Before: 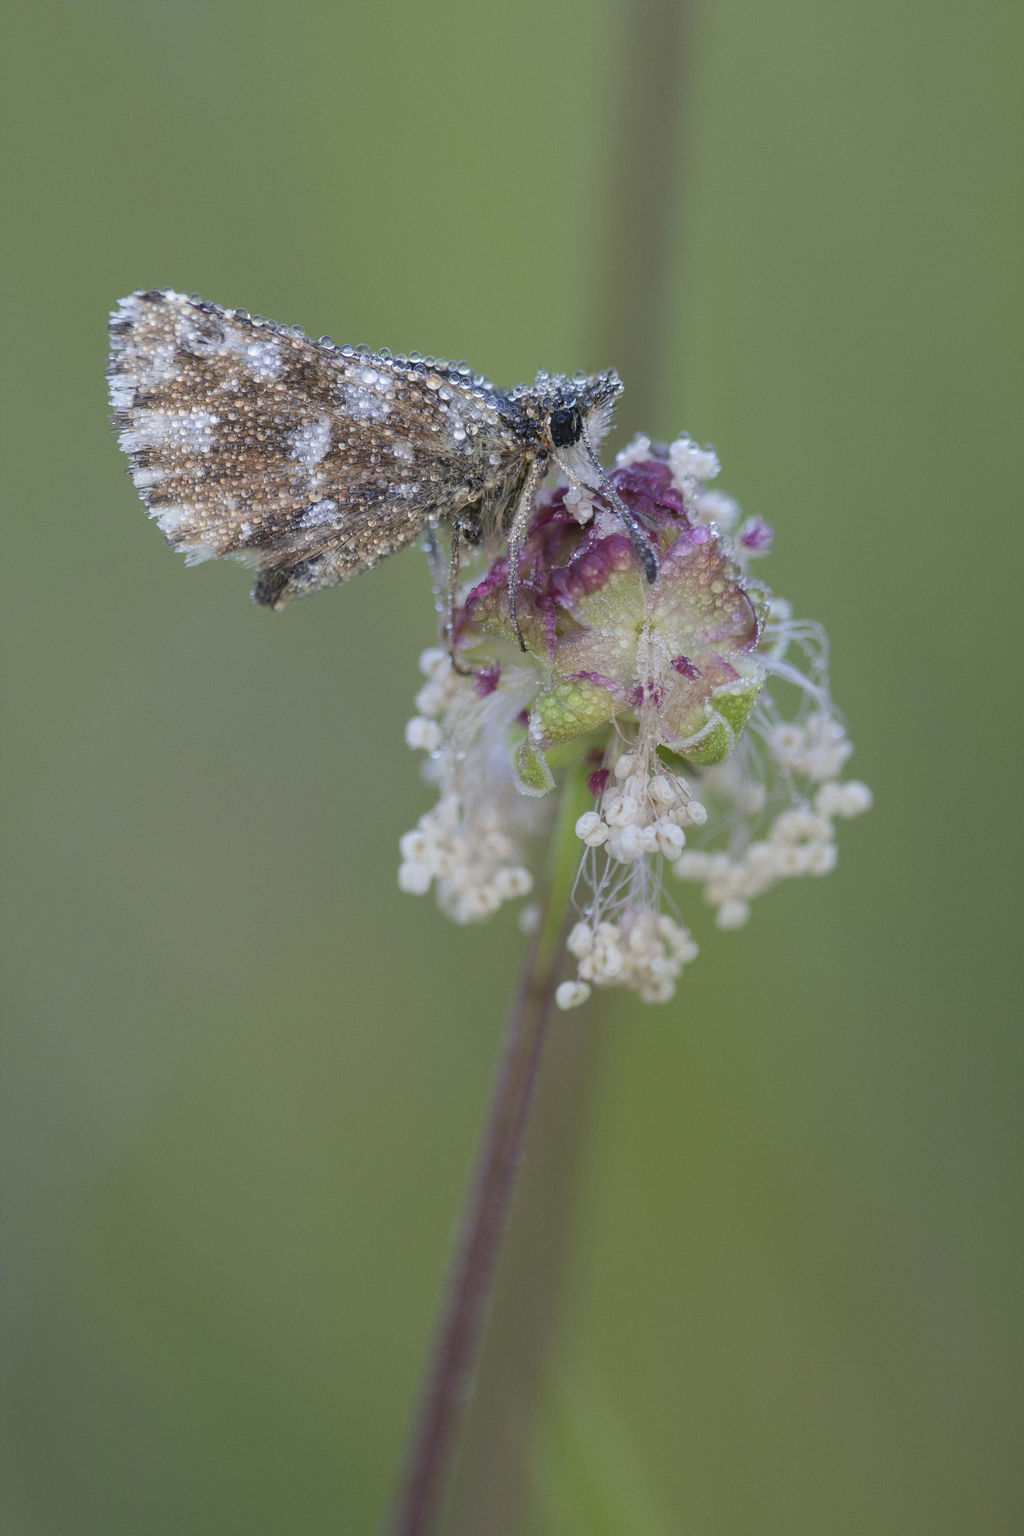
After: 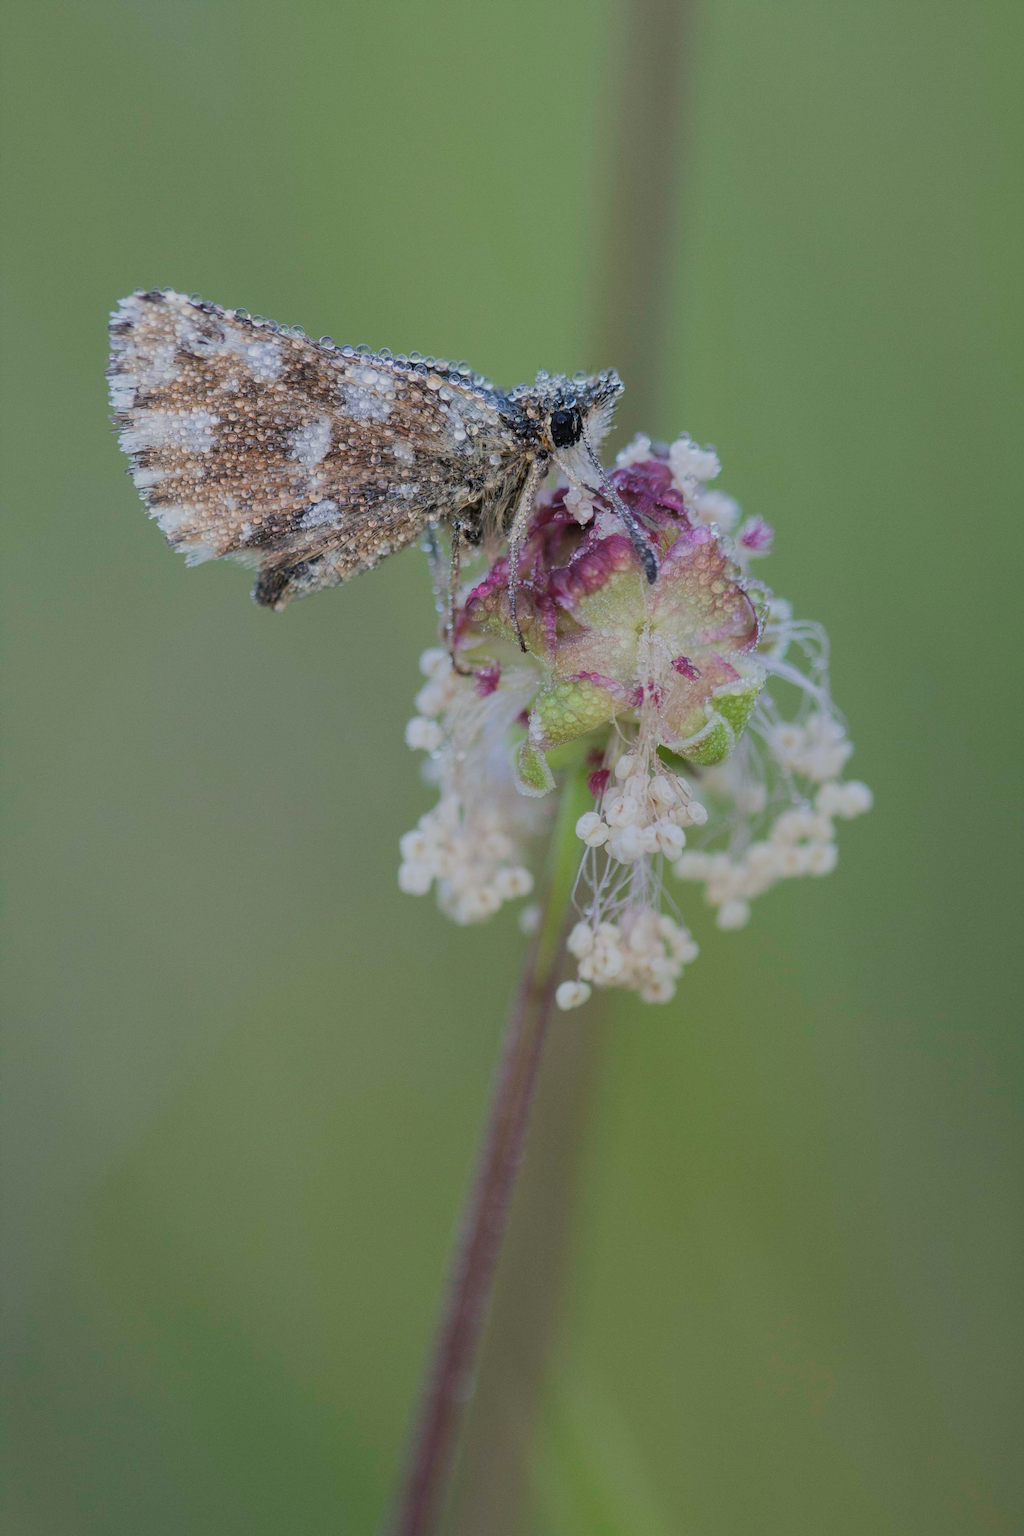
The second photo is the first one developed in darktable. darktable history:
filmic rgb: black relative exposure -7.65 EV, white relative exposure 4.56 EV, hardness 3.61, color science v5 (2021), contrast in shadows safe, contrast in highlights safe
